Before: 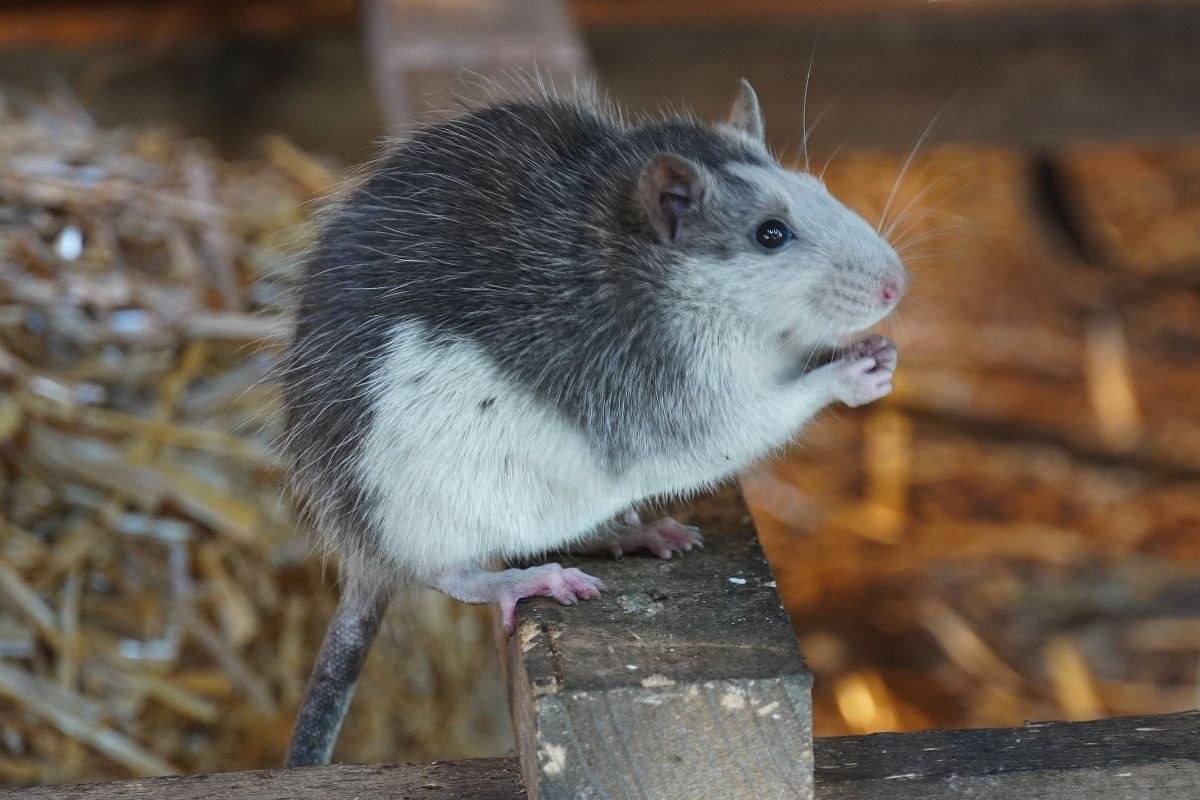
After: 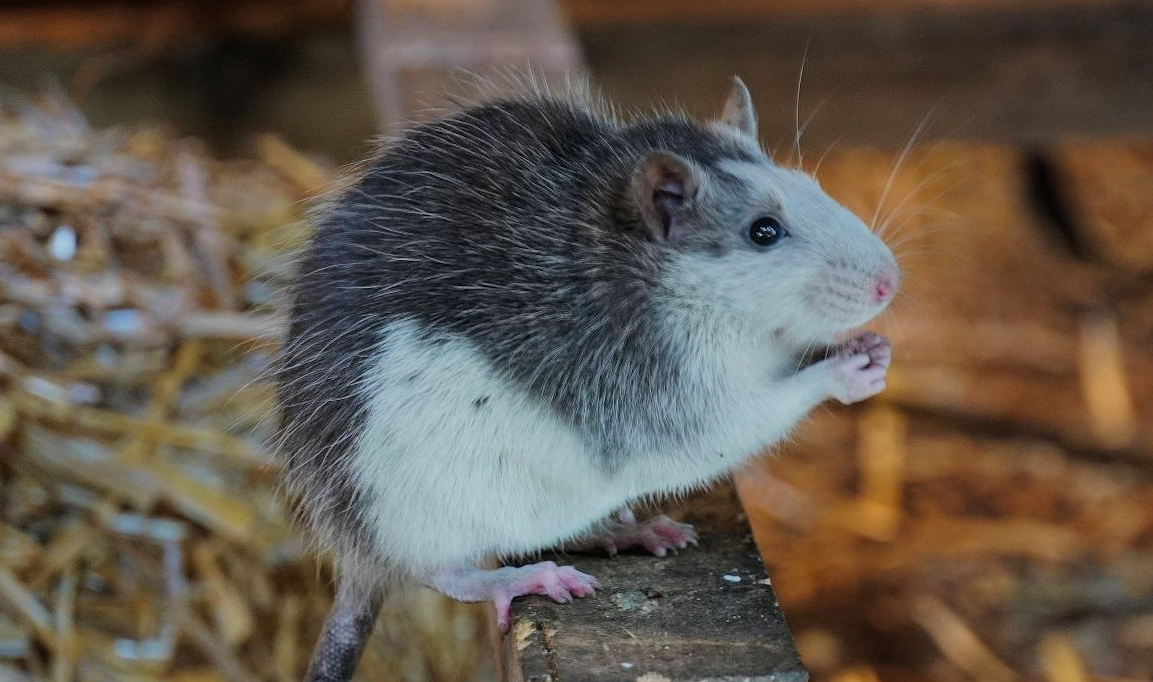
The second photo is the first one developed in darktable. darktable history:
crop and rotate: angle 0.2°, left 0.275%, right 3.127%, bottom 14.18%
velvia: on, module defaults
filmic rgb: black relative exposure -7.65 EV, white relative exposure 4.56 EV, hardness 3.61, color science v6 (2022)
